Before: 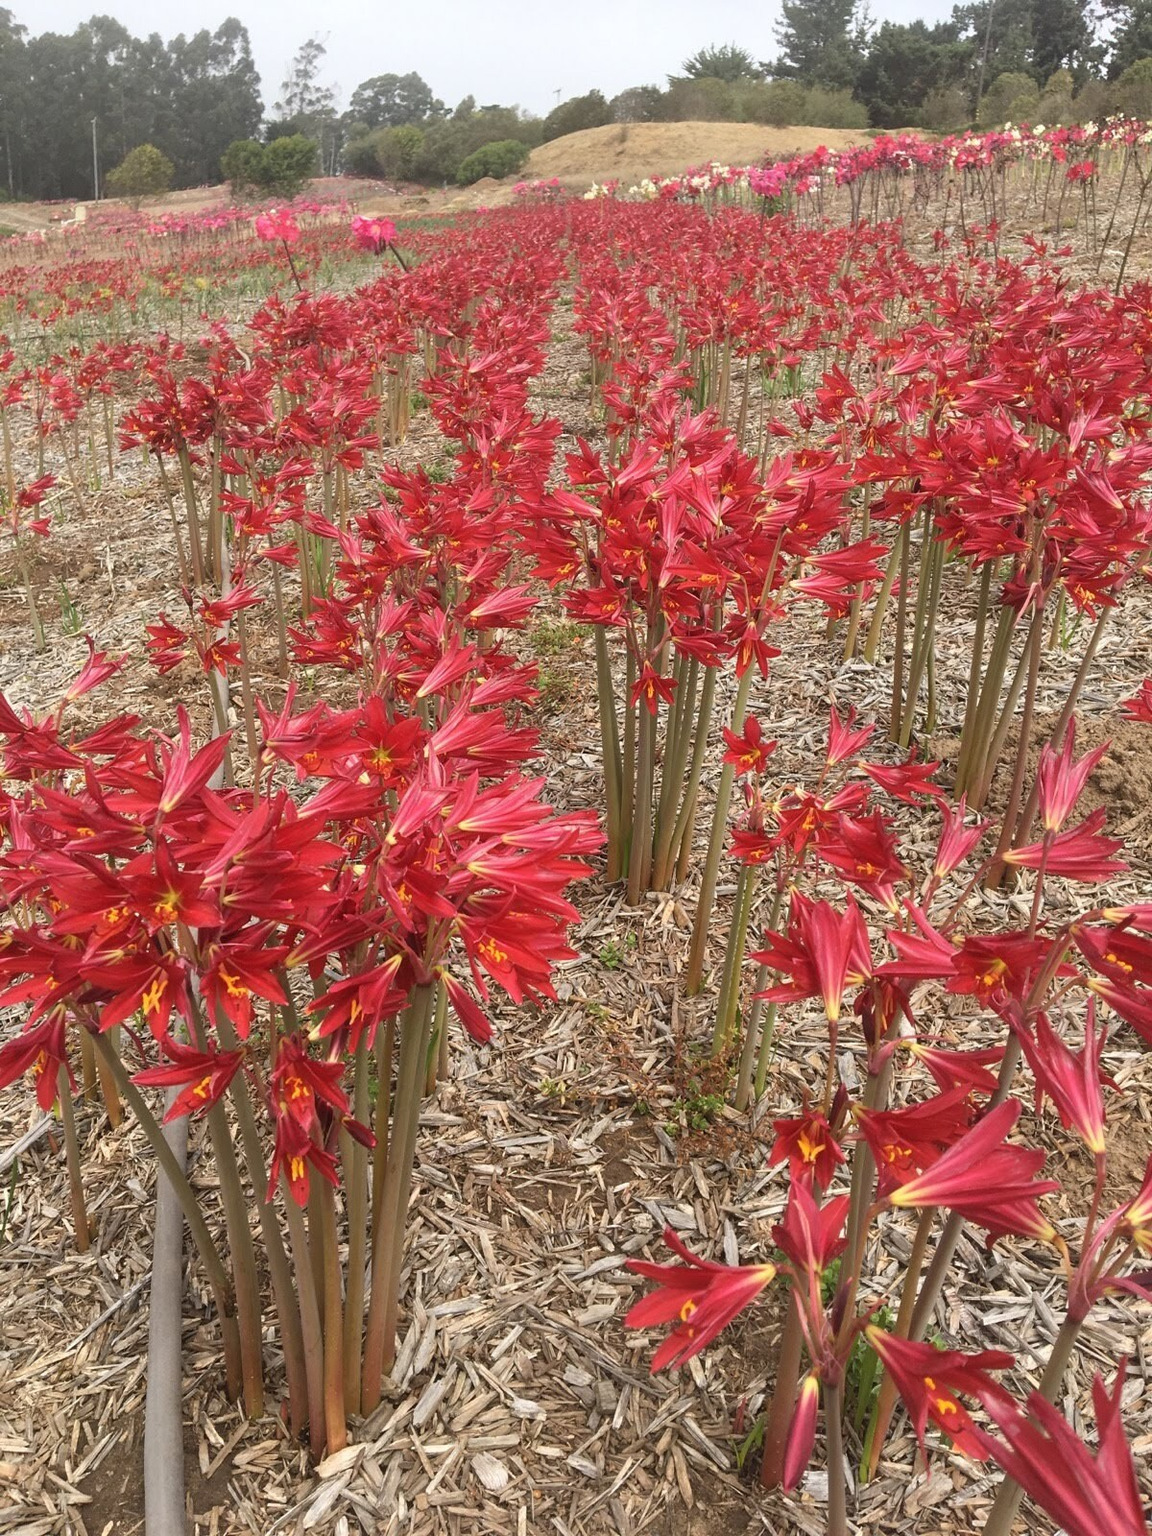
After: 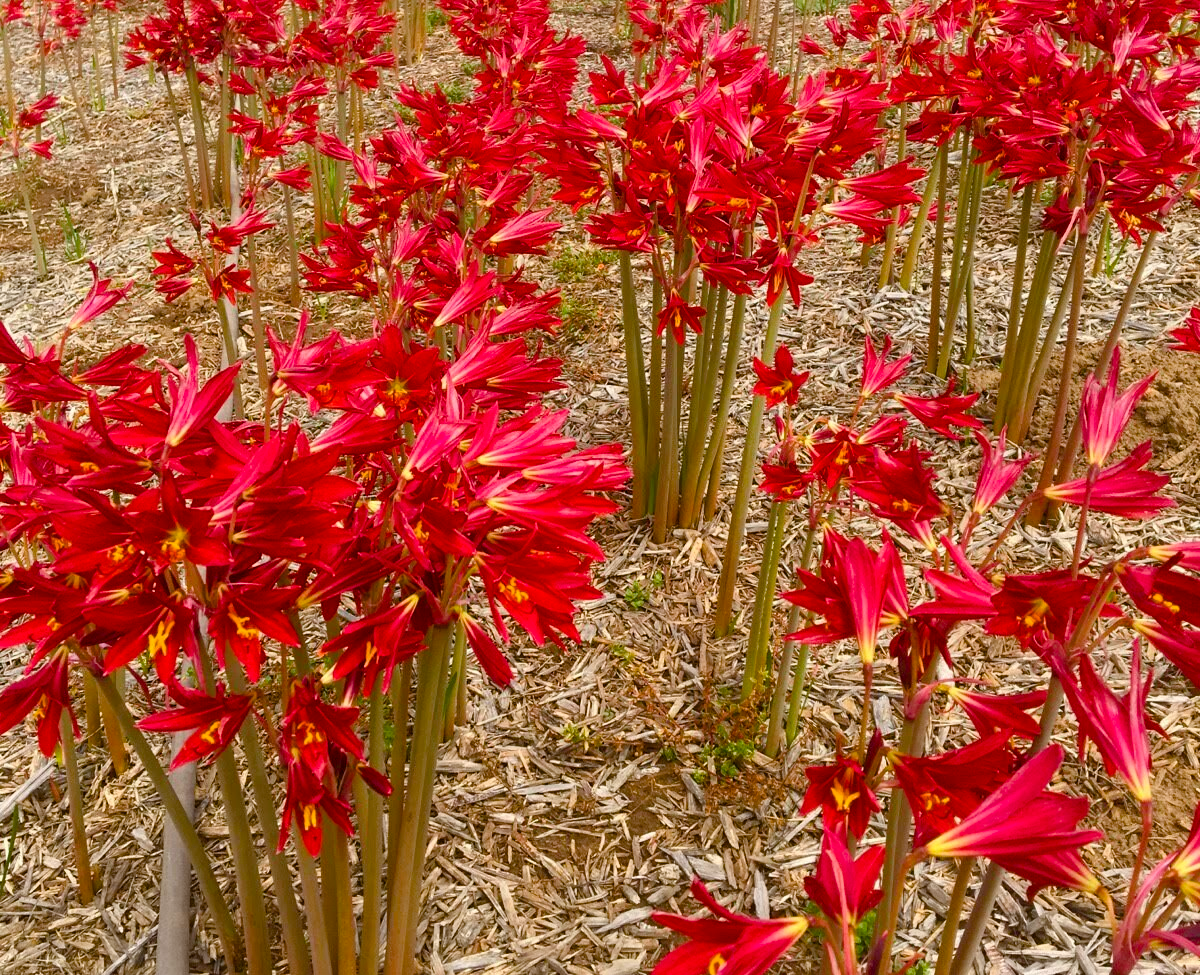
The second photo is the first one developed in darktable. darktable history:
crop and rotate: top 25.016%, bottom 14.011%
contrast brightness saturation: contrast 0.074
color balance rgb: perceptual saturation grading › global saturation 43.832%, perceptual saturation grading › highlights -25.085%, perceptual saturation grading › shadows 50.234%, global vibrance 23.907%
